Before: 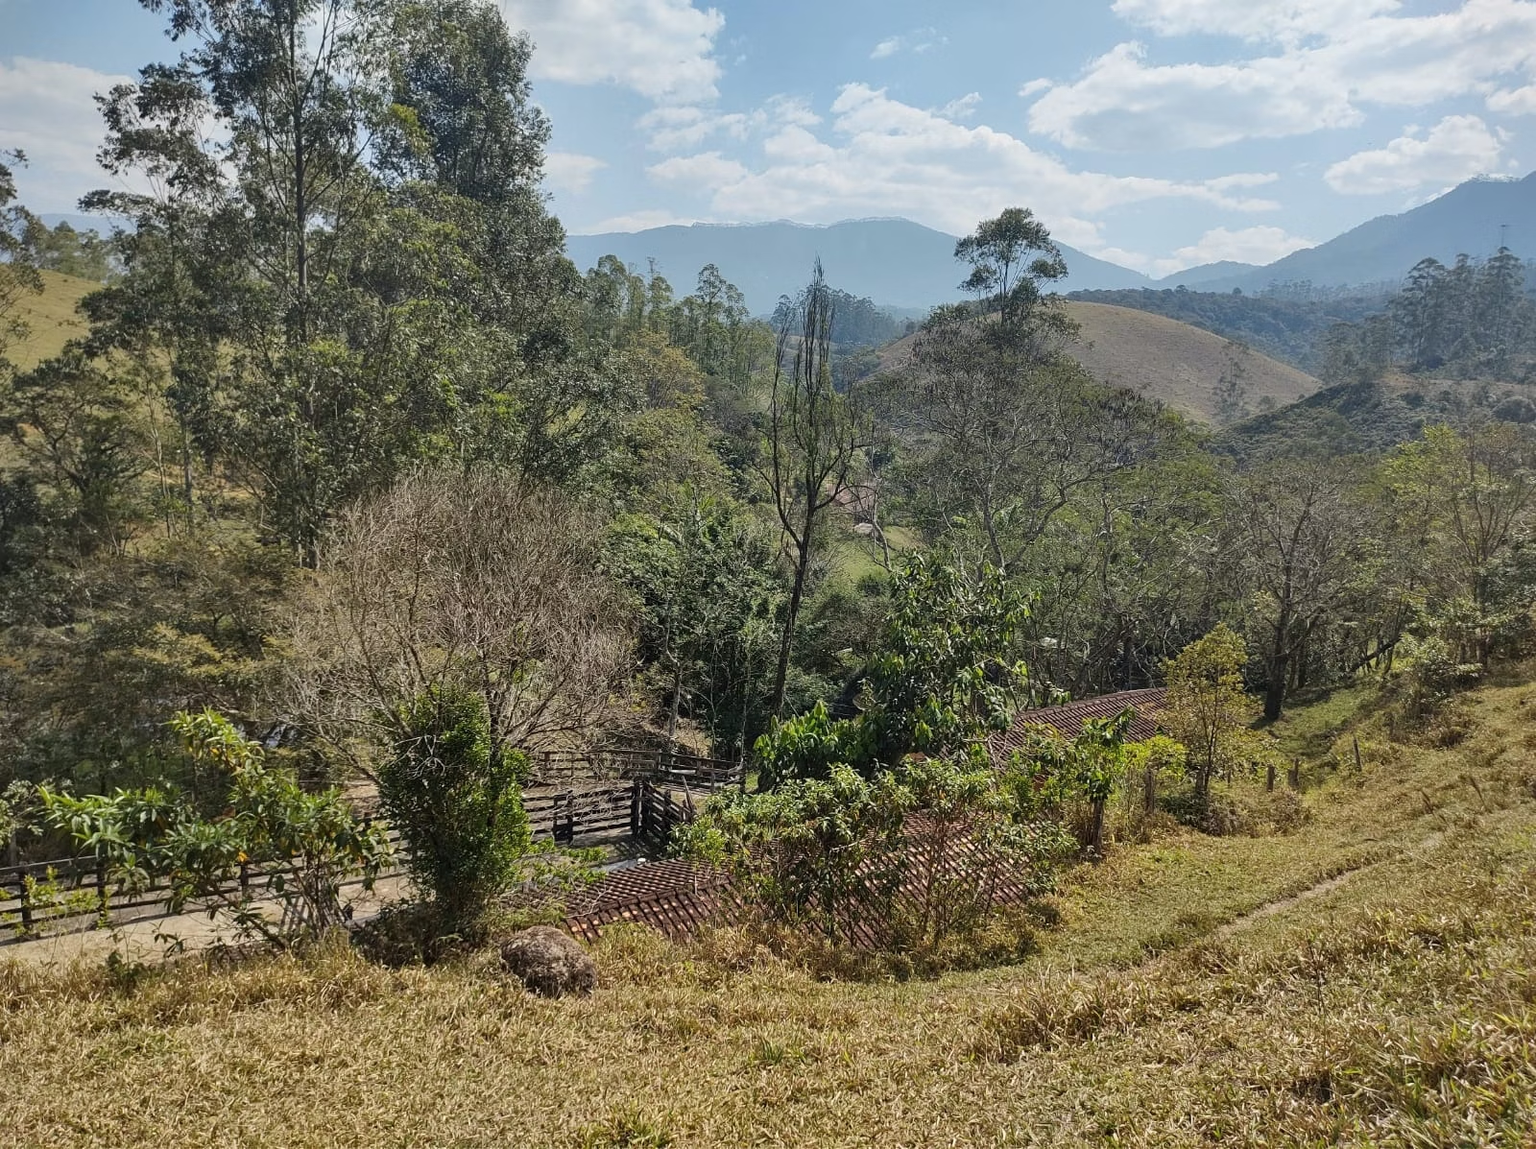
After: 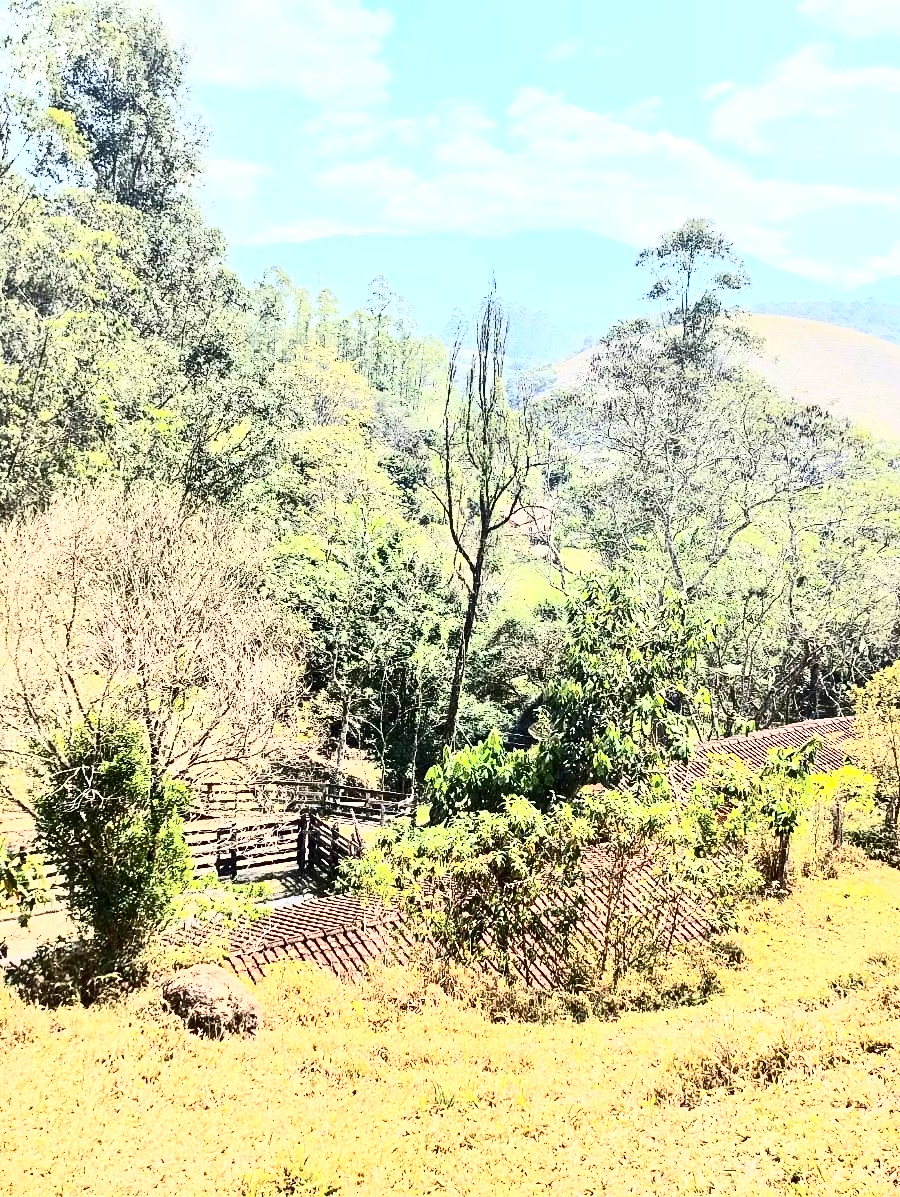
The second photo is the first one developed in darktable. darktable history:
contrast brightness saturation: contrast 0.93, brightness 0.2
exposure: black level correction 0.001, exposure 1.84 EV, compensate highlight preservation false
crop and rotate: left 22.516%, right 21.234%
global tonemap: drago (1, 100), detail 1
